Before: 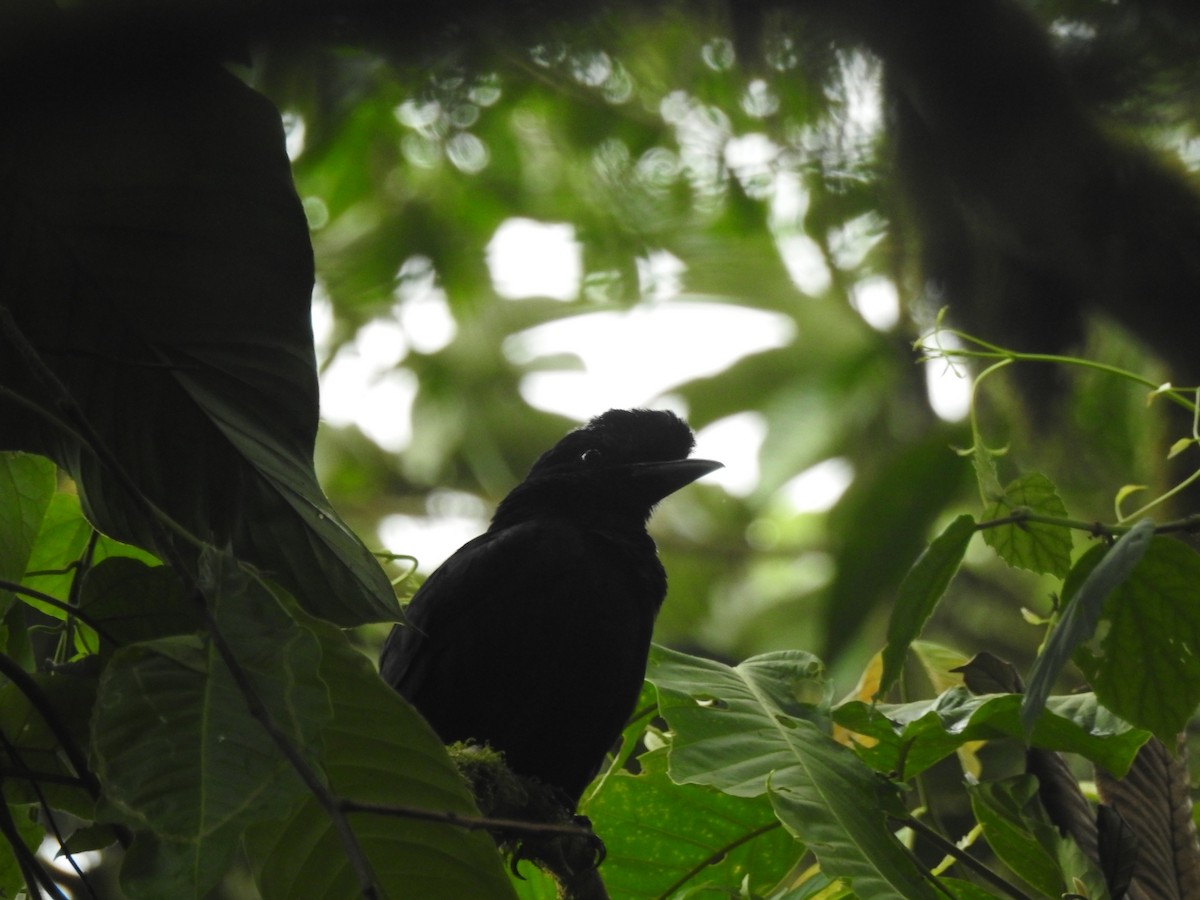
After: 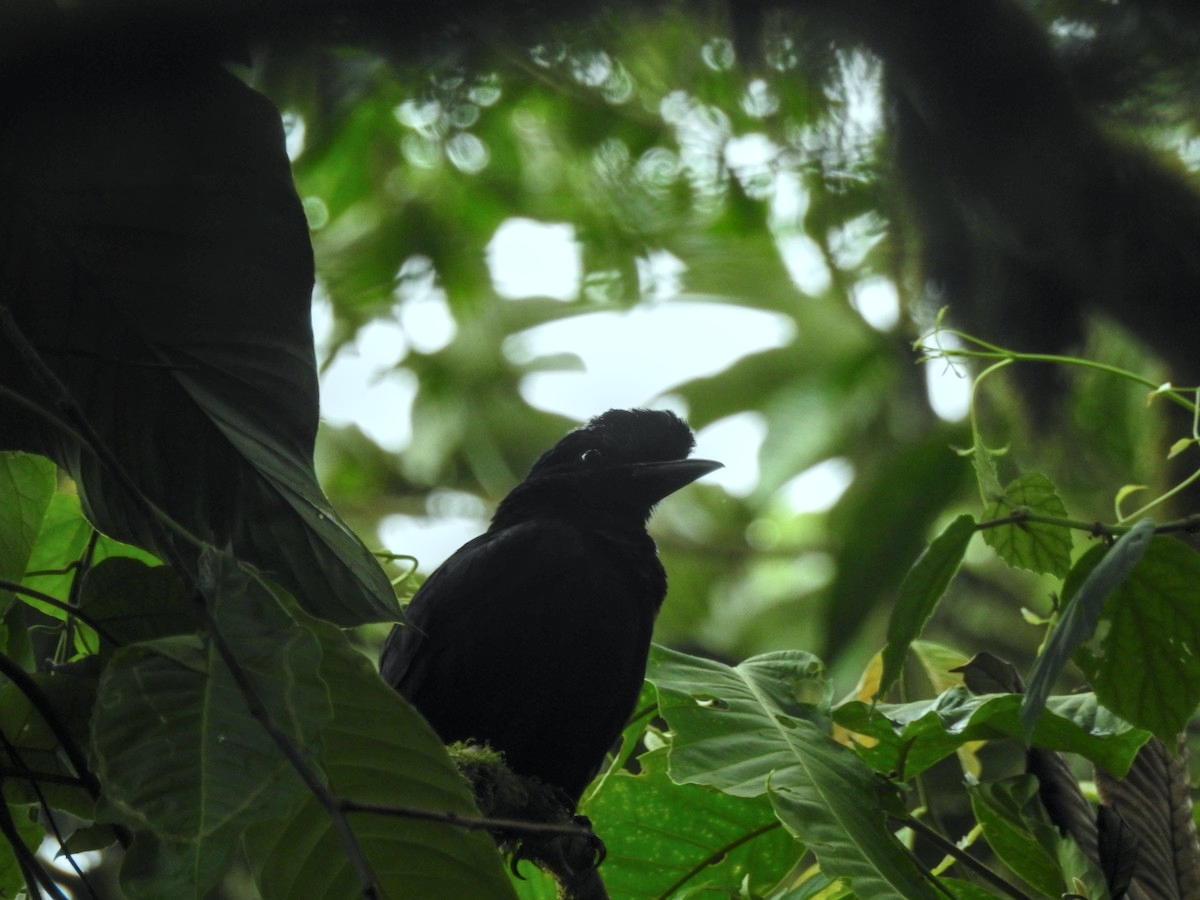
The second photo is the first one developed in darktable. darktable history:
local contrast: on, module defaults
color calibration: illuminant as shot in camera, x 0.358, y 0.373, temperature 4628.91 K
color correction: highlights a* -7.92, highlights b* 3.33
